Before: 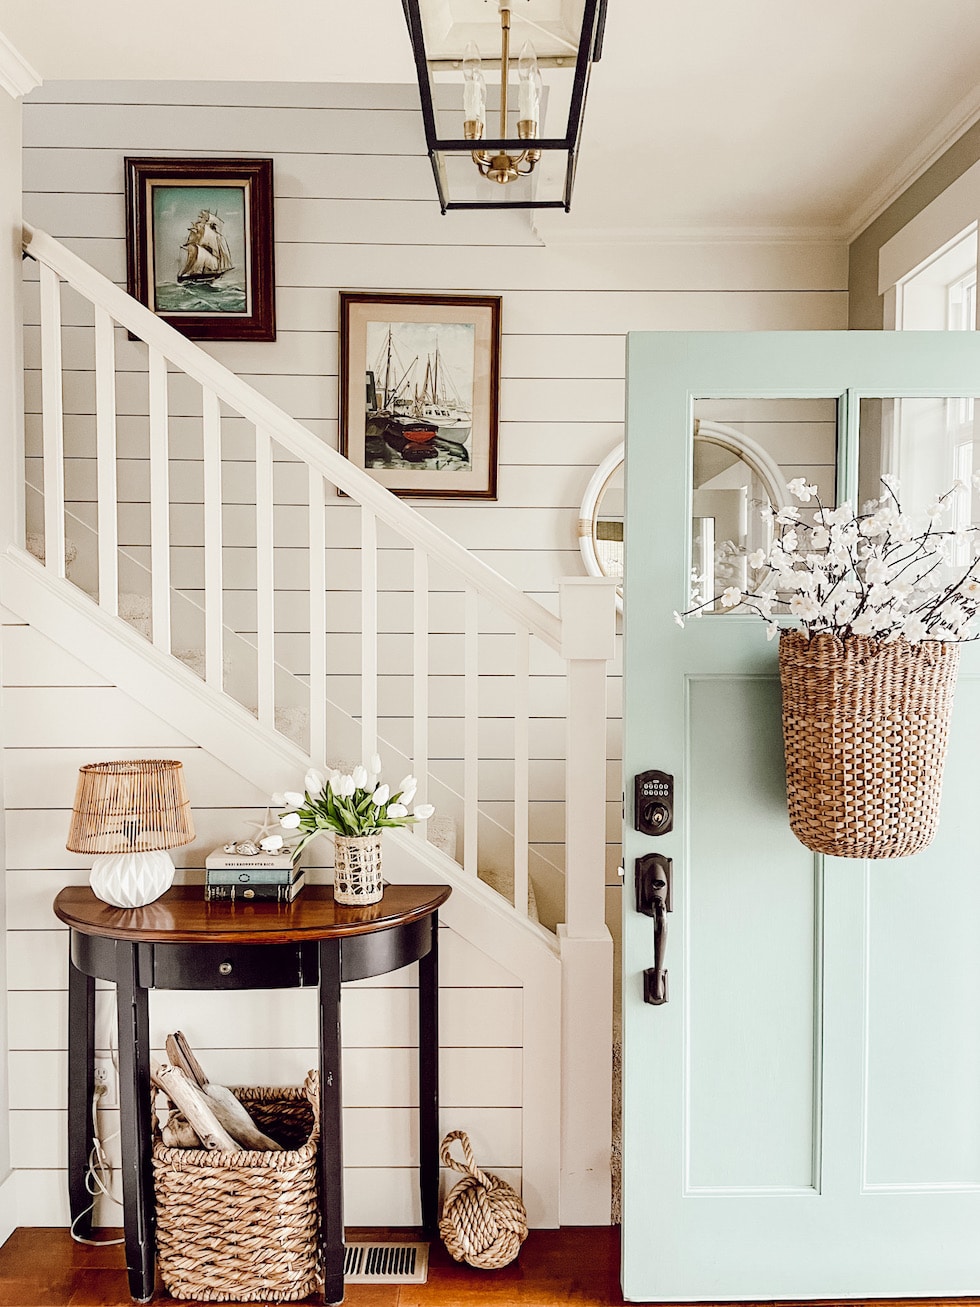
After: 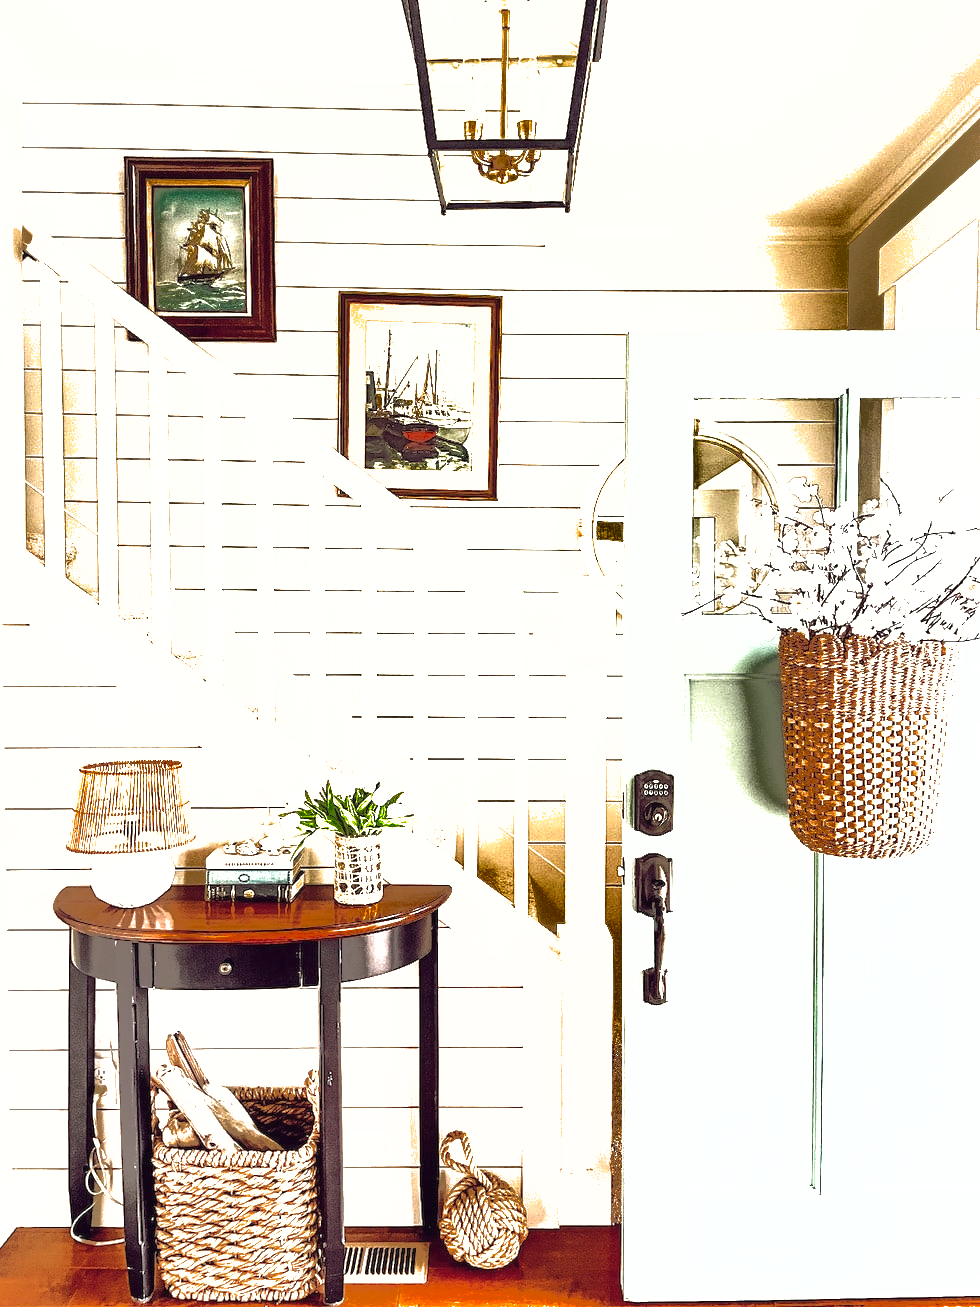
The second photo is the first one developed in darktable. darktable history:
shadows and highlights: shadows 25, highlights -70
exposure: black level correction 0, exposure 1.3 EV, compensate exposure bias true, compensate highlight preservation false
